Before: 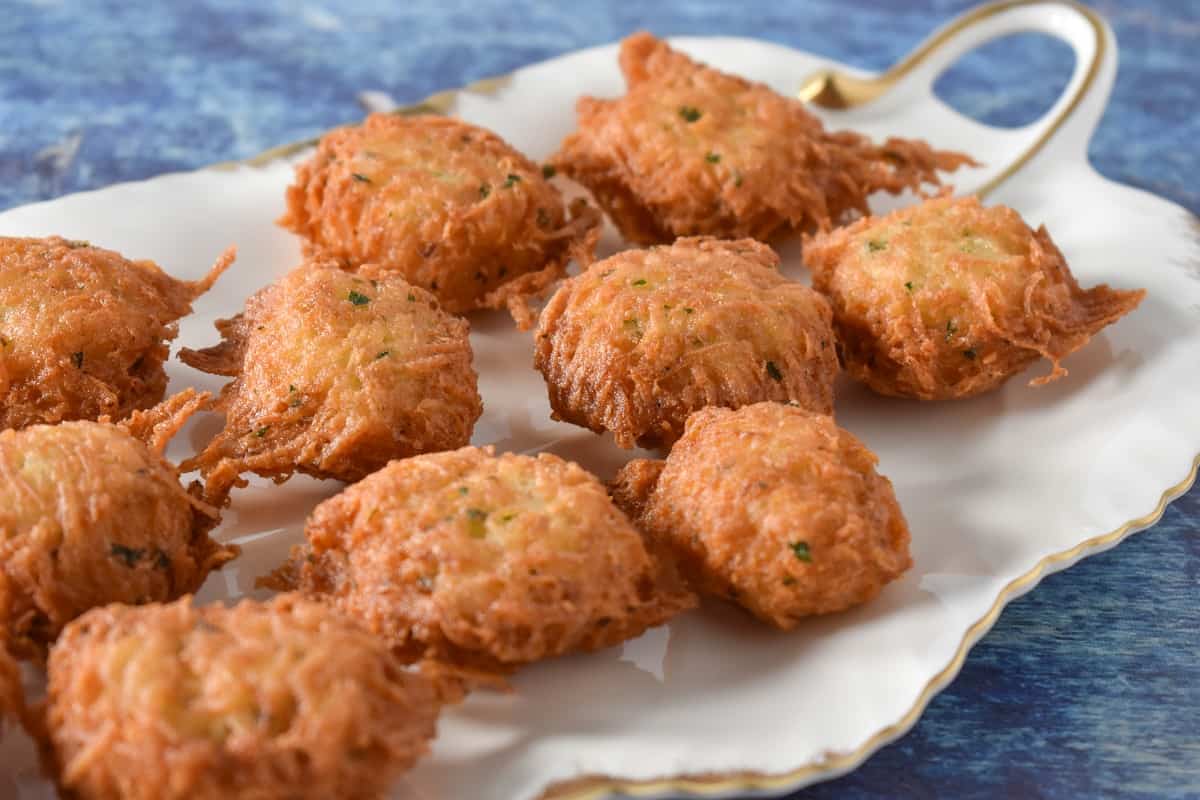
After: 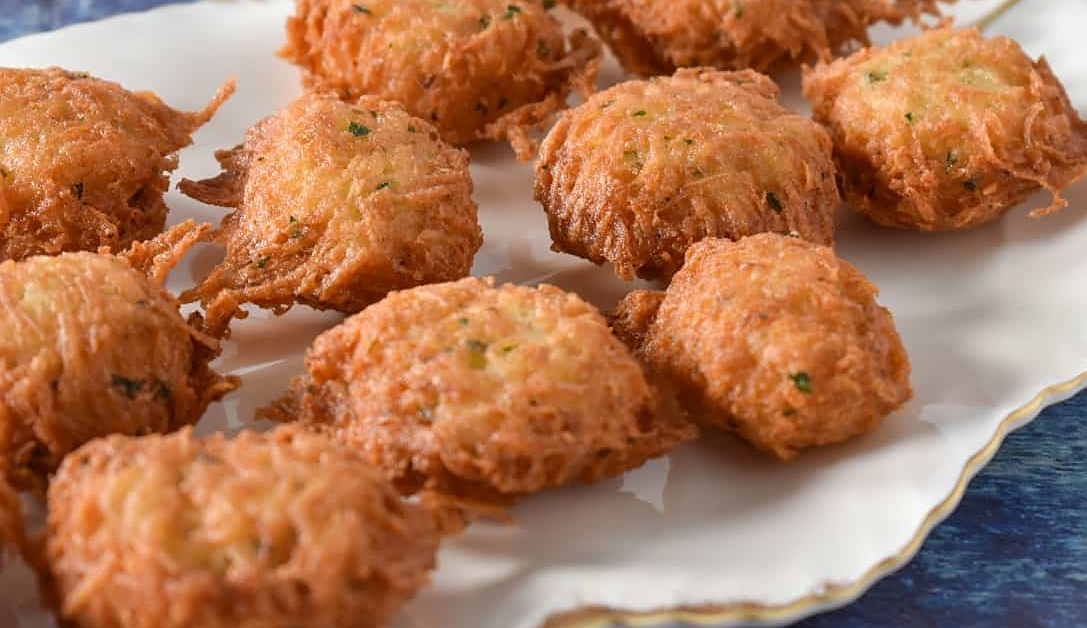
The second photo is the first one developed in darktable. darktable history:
crop: top 21.146%, right 9.391%, bottom 0.316%
sharpen: amount 0.209
